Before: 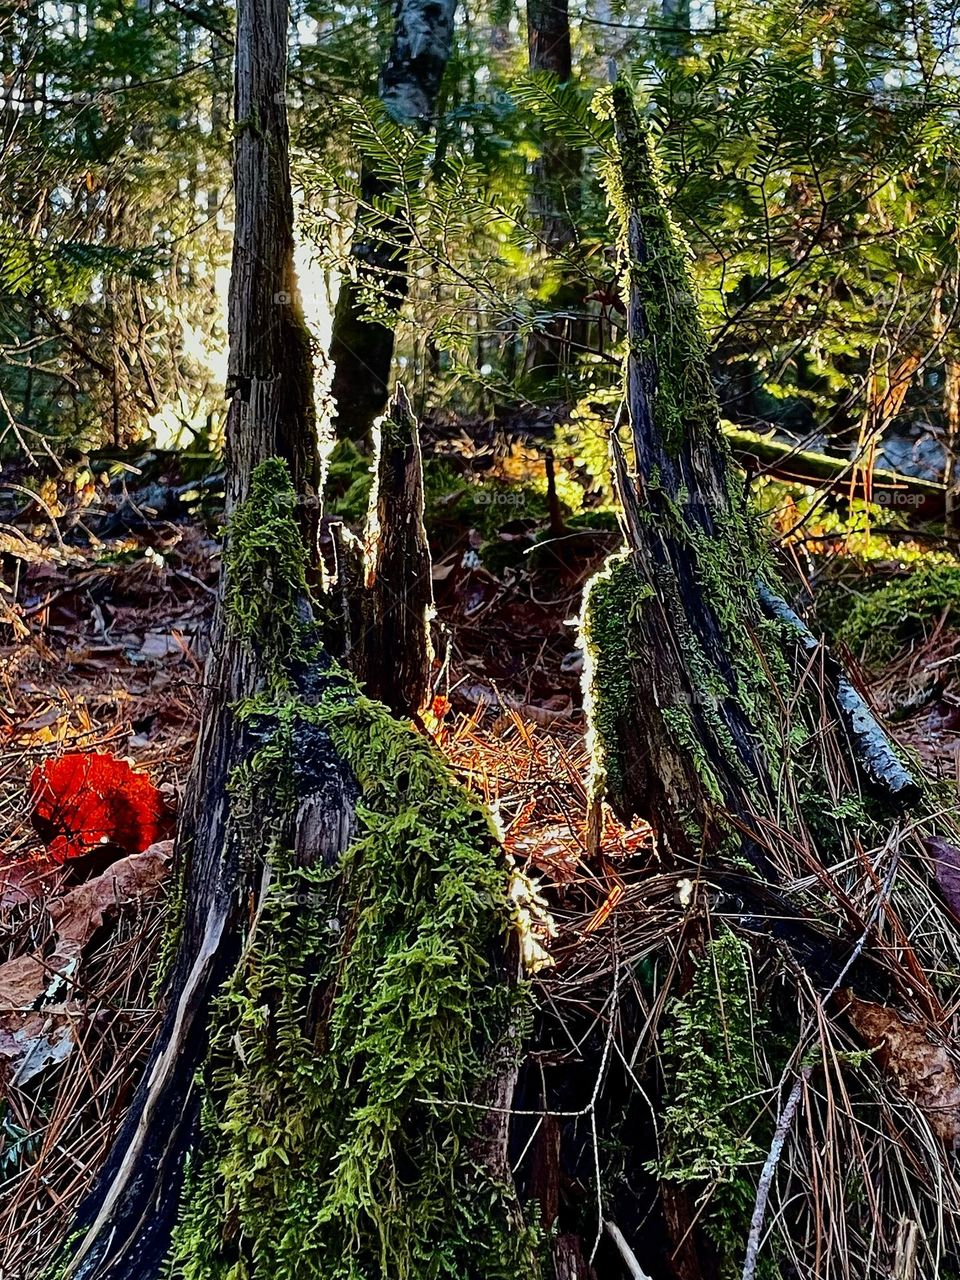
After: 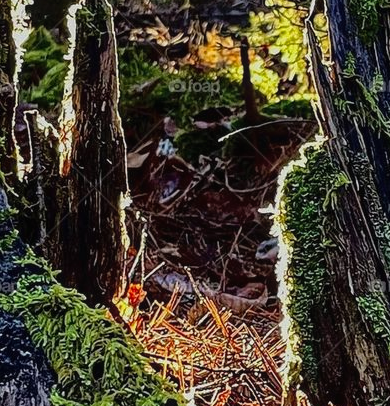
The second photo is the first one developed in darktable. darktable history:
crop: left 31.8%, top 32.225%, right 27.547%, bottom 35.987%
local contrast: detail 110%
